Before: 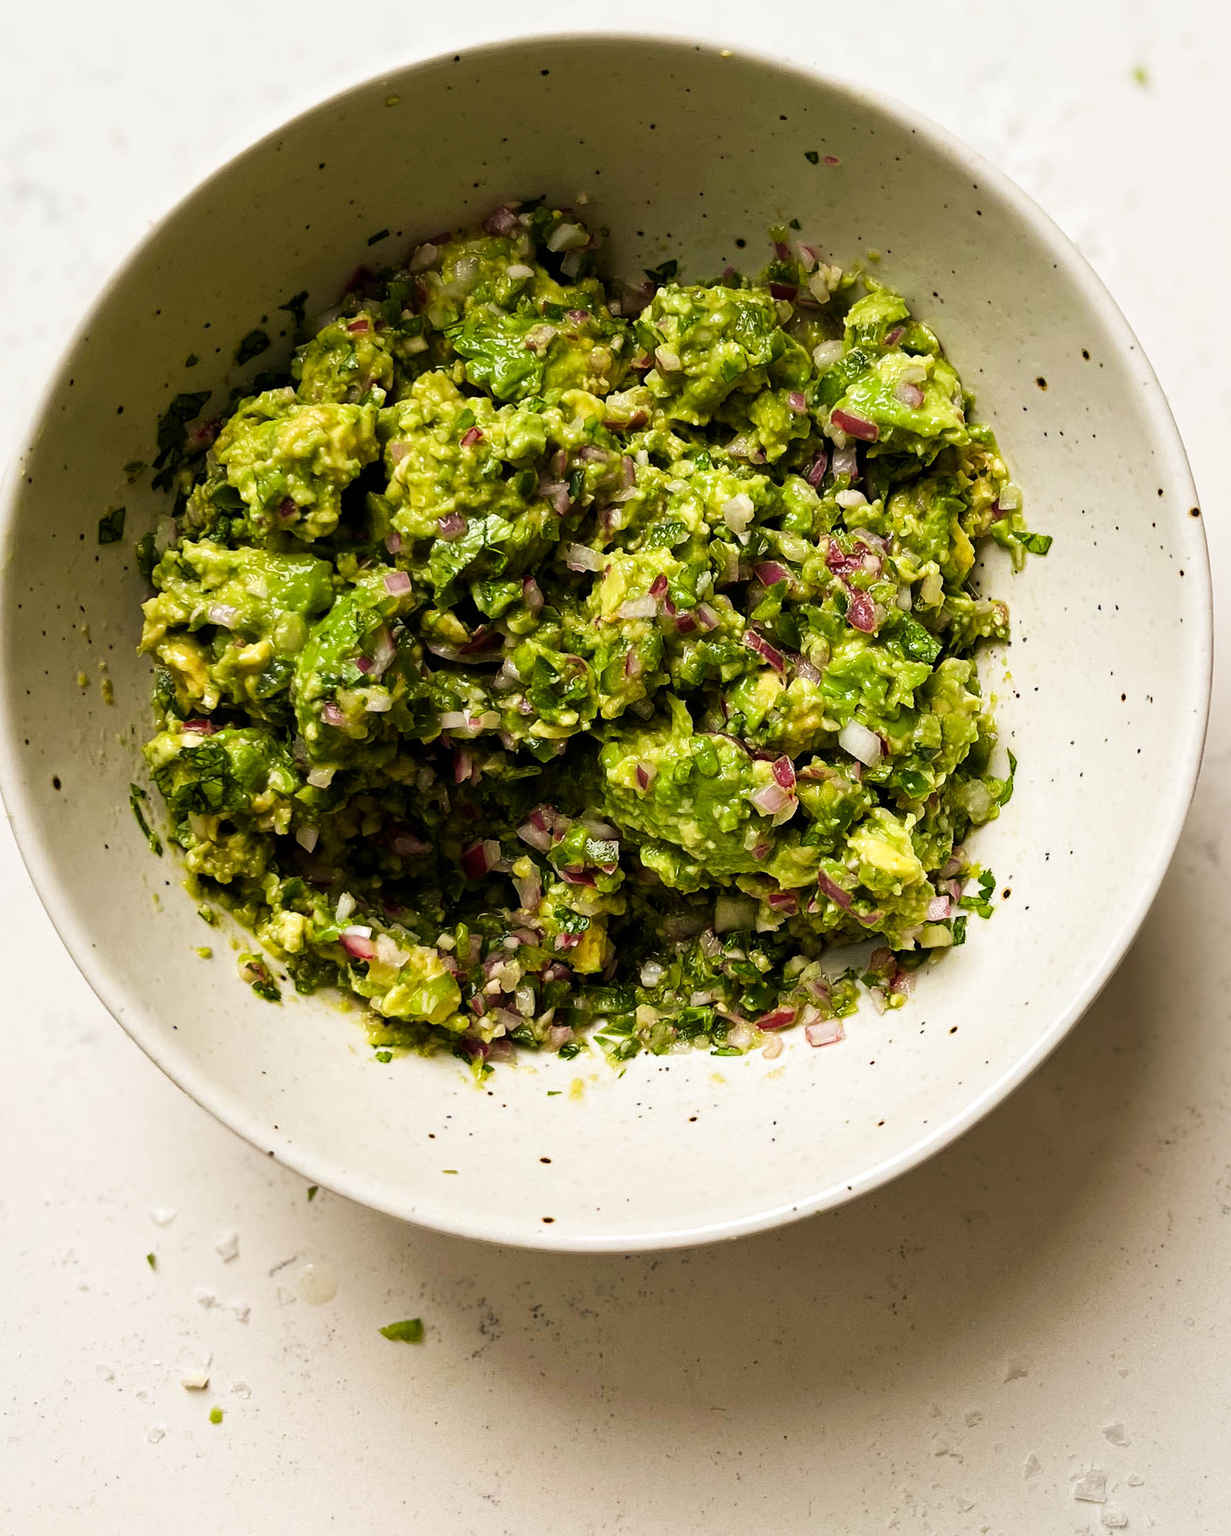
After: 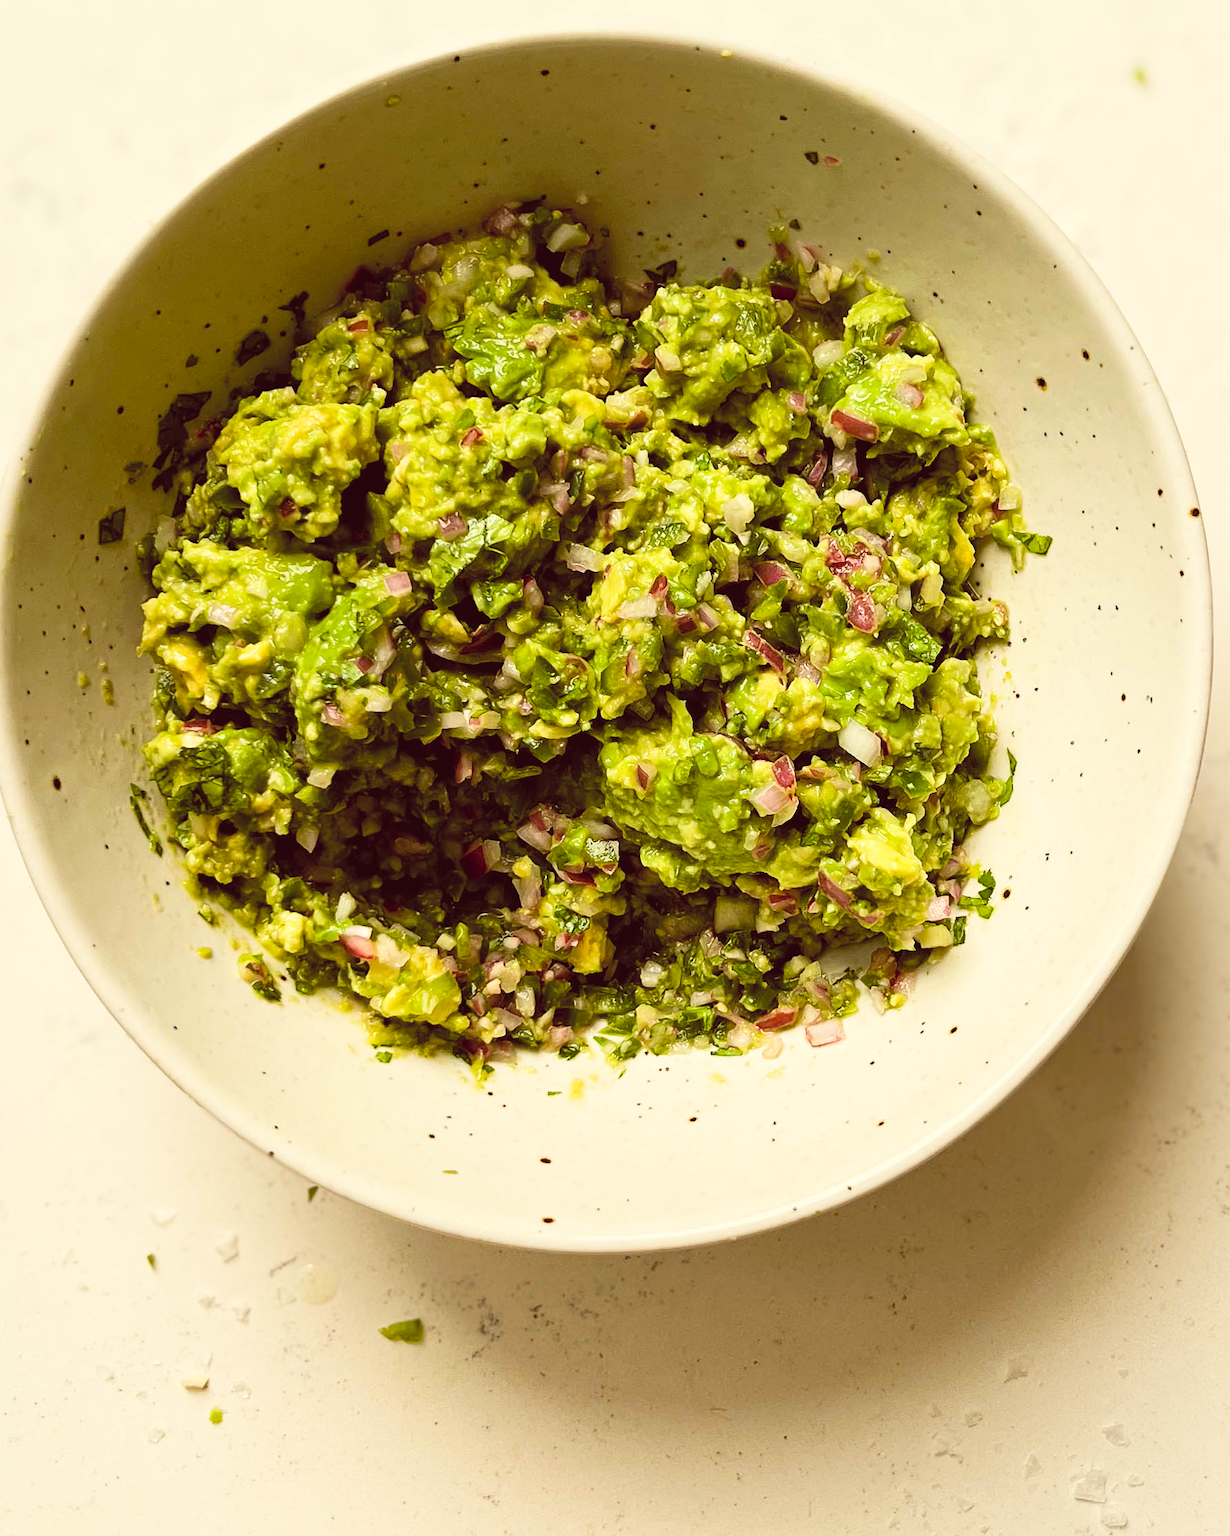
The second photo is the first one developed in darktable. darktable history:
contrast brightness saturation: contrast 0.14, brightness 0.21
color balance: lift [1.001, 1.007, 1, 0.993], gamma [1.023, 1.026, 1.01, 0.974], gain [0.964, 1.059, 1.073, 0.927]
